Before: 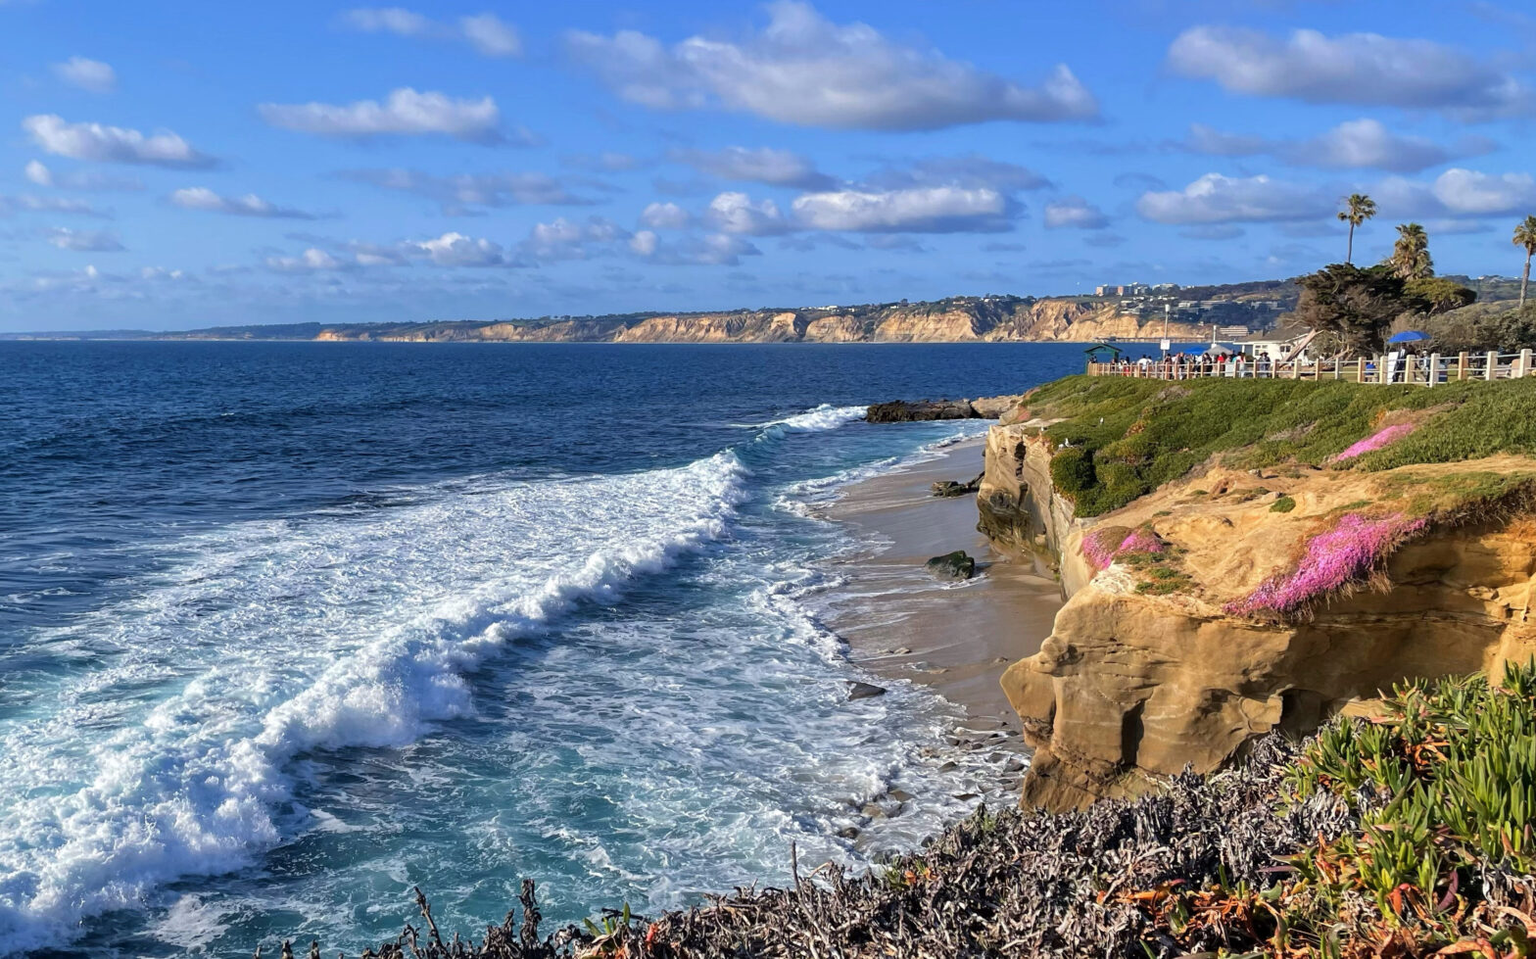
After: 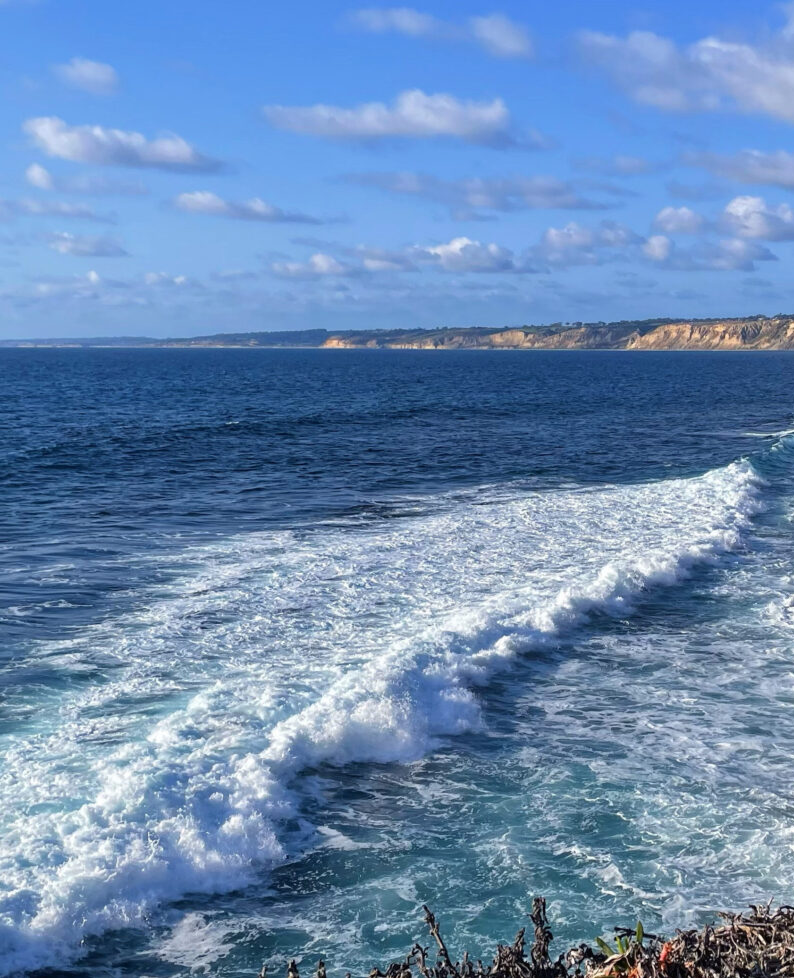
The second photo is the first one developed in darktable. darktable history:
crop and rotate: left 0.01%, top 0%, right 49.352%
